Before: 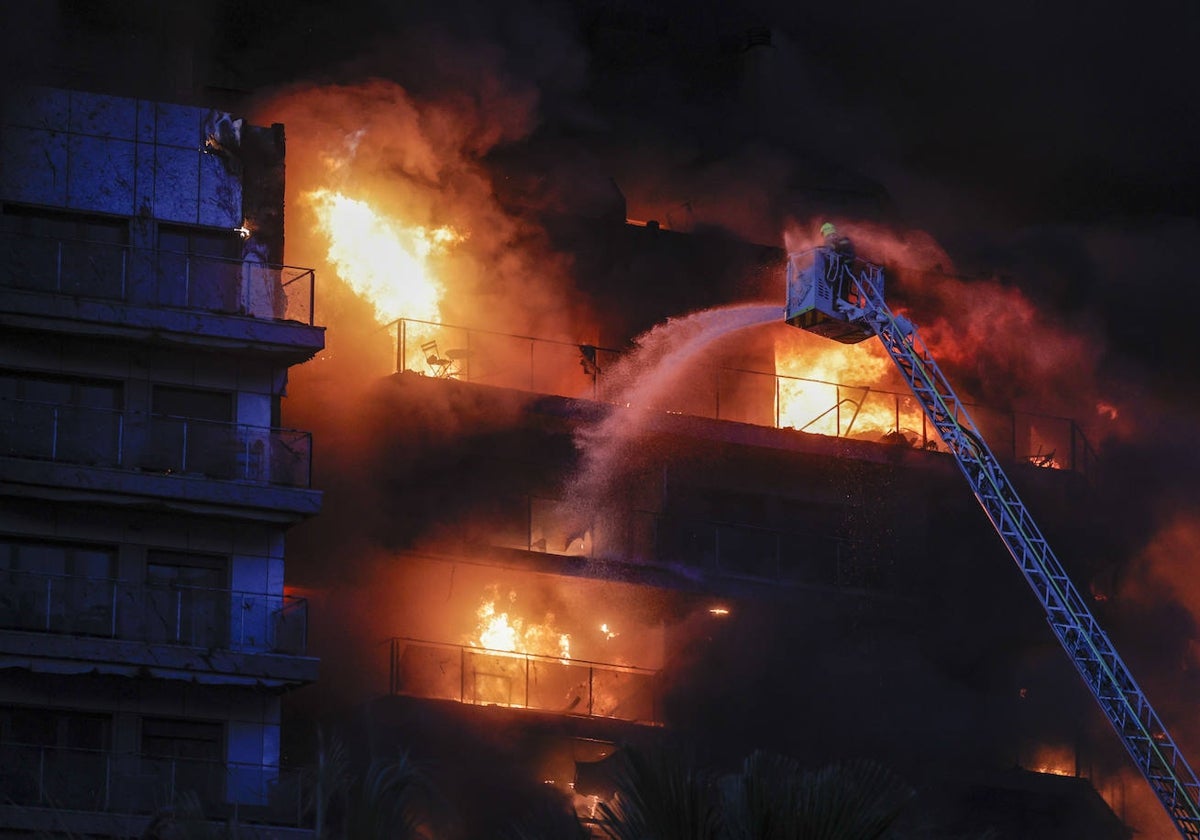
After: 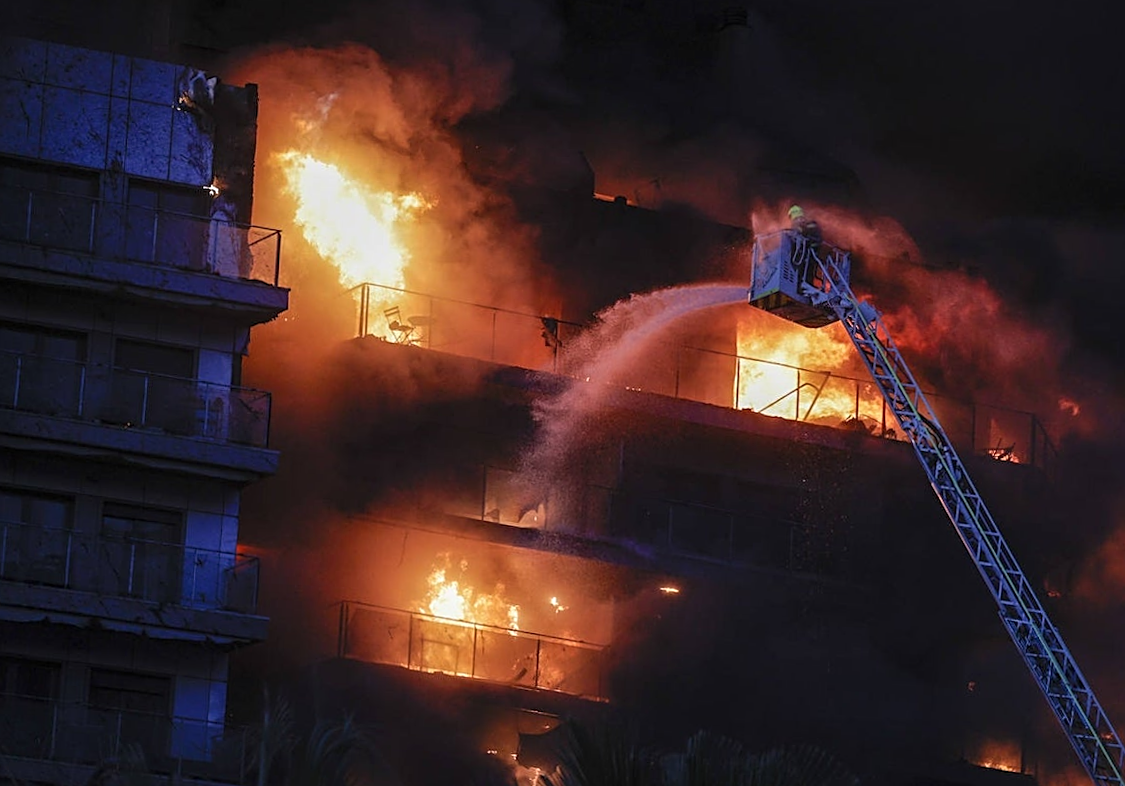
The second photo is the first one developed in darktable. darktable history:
crop and rotate: angle -2.38°
rotate and perspective: rotation 0.192°, lens shift (horizontal) -0.015, crop left 0.005, crop right 0.996, crop top 0.006, crop bottom 0.99
sharpen: on, module defaults
